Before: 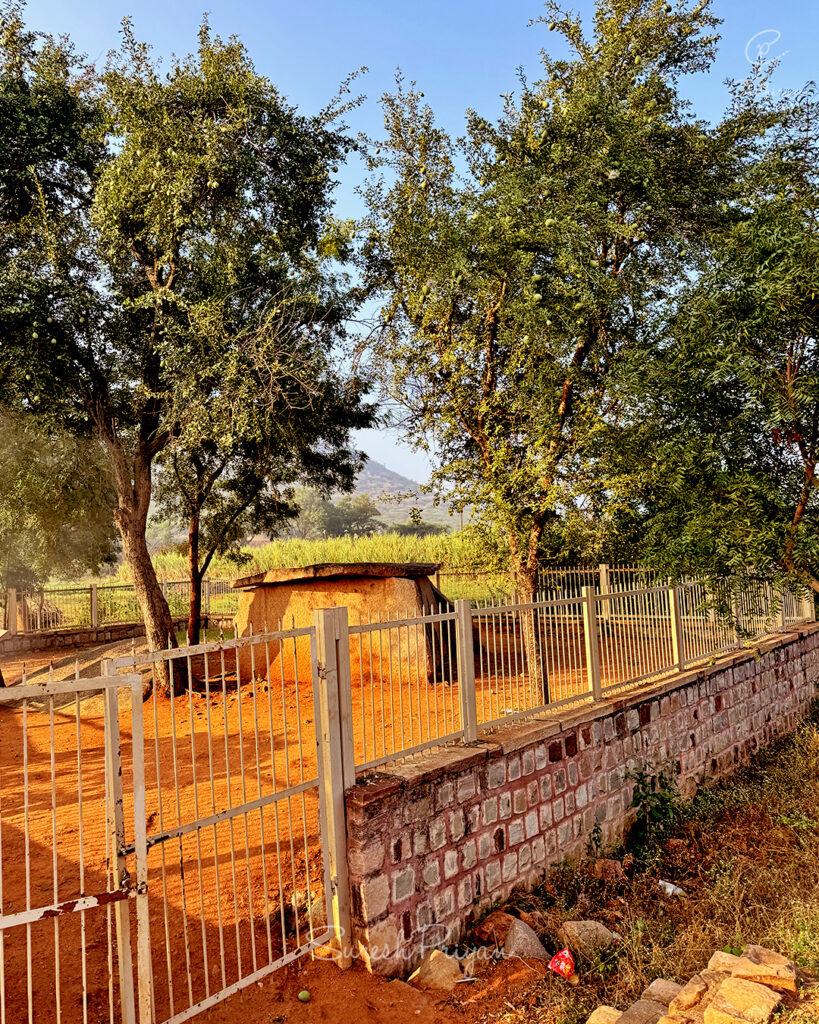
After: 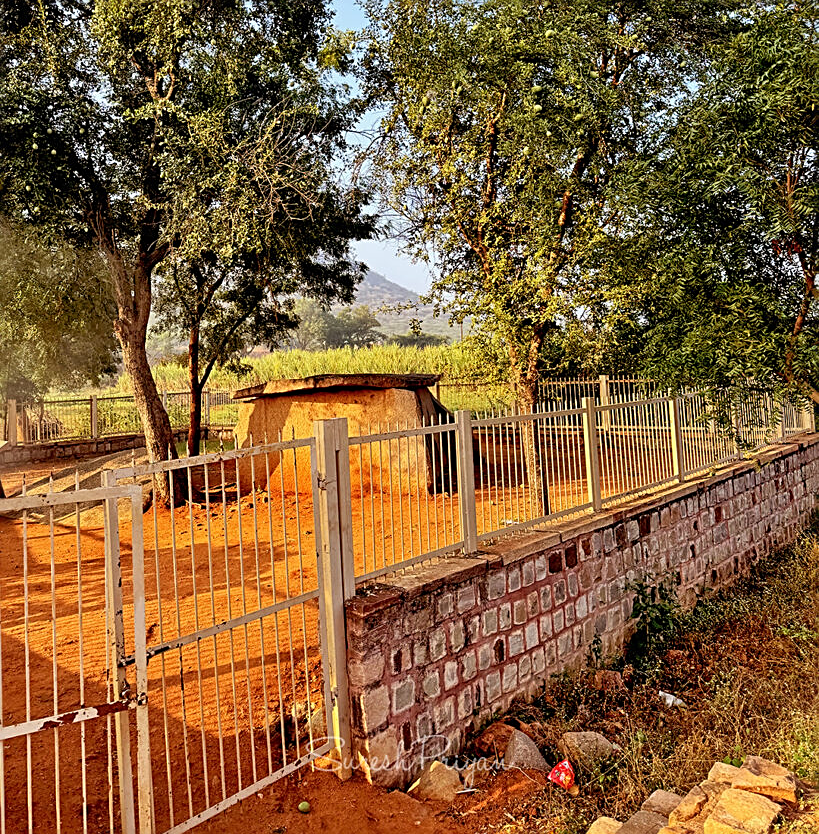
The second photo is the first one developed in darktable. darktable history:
crop and rotate: top 18.511%
sharpen: on, module defaults
